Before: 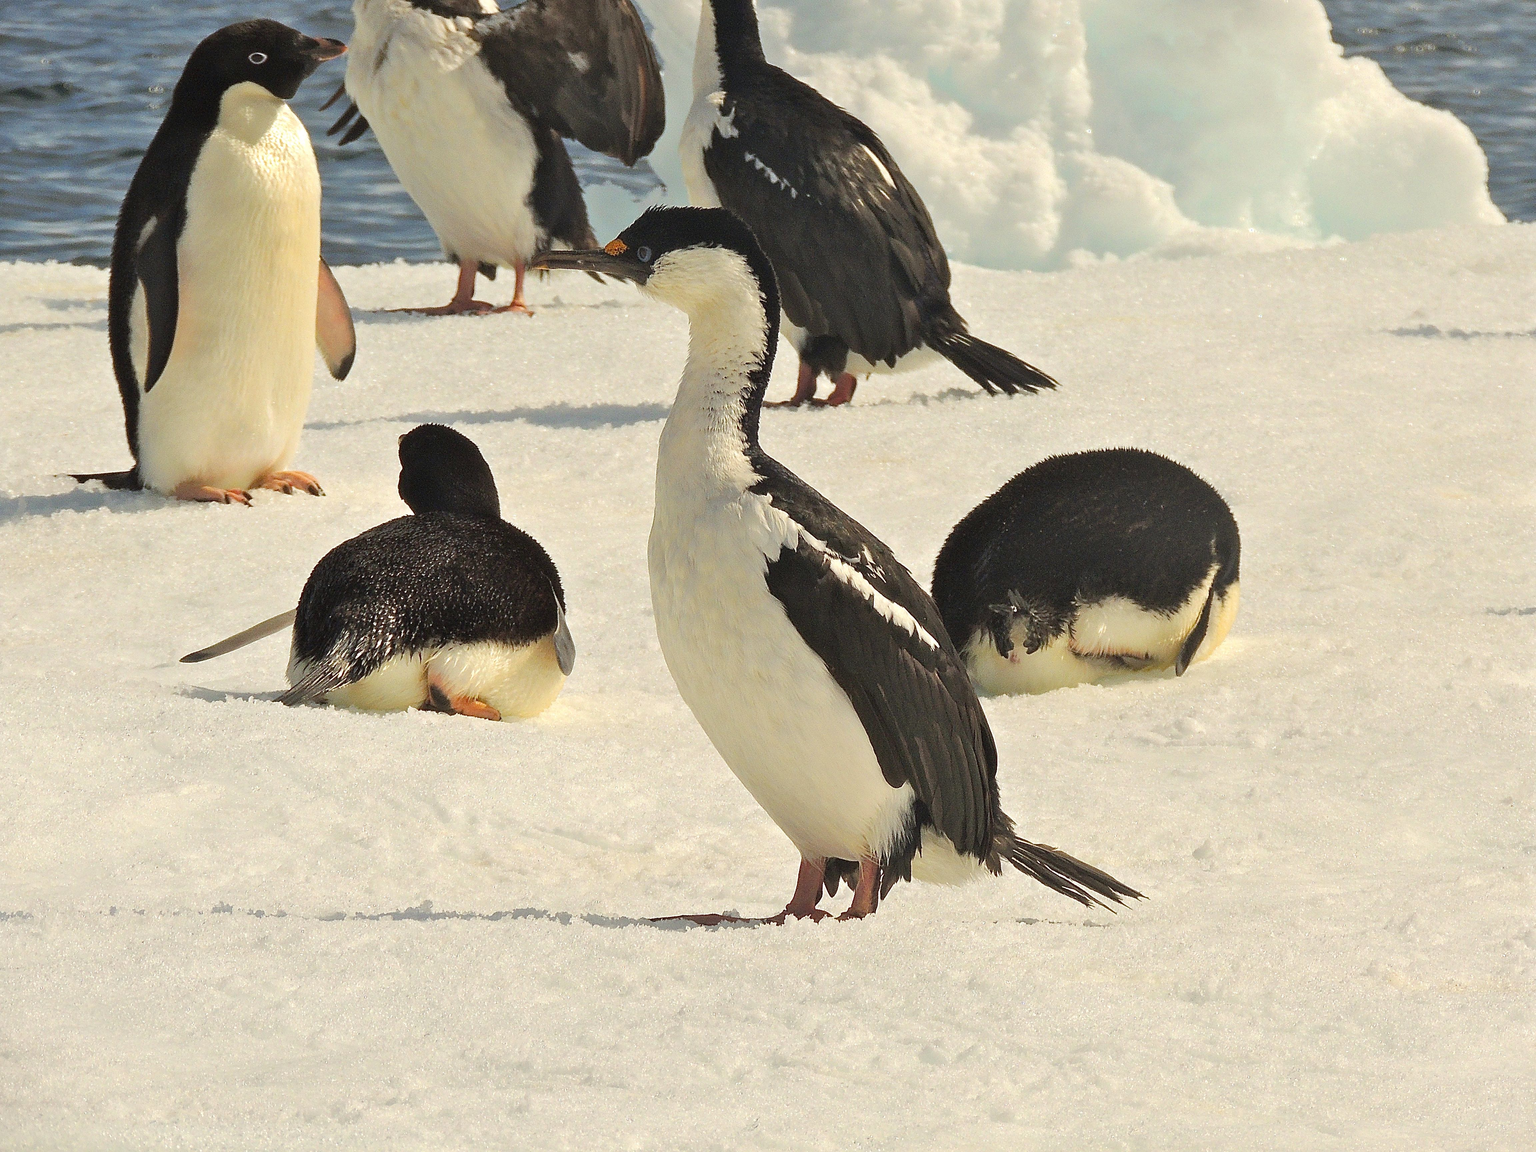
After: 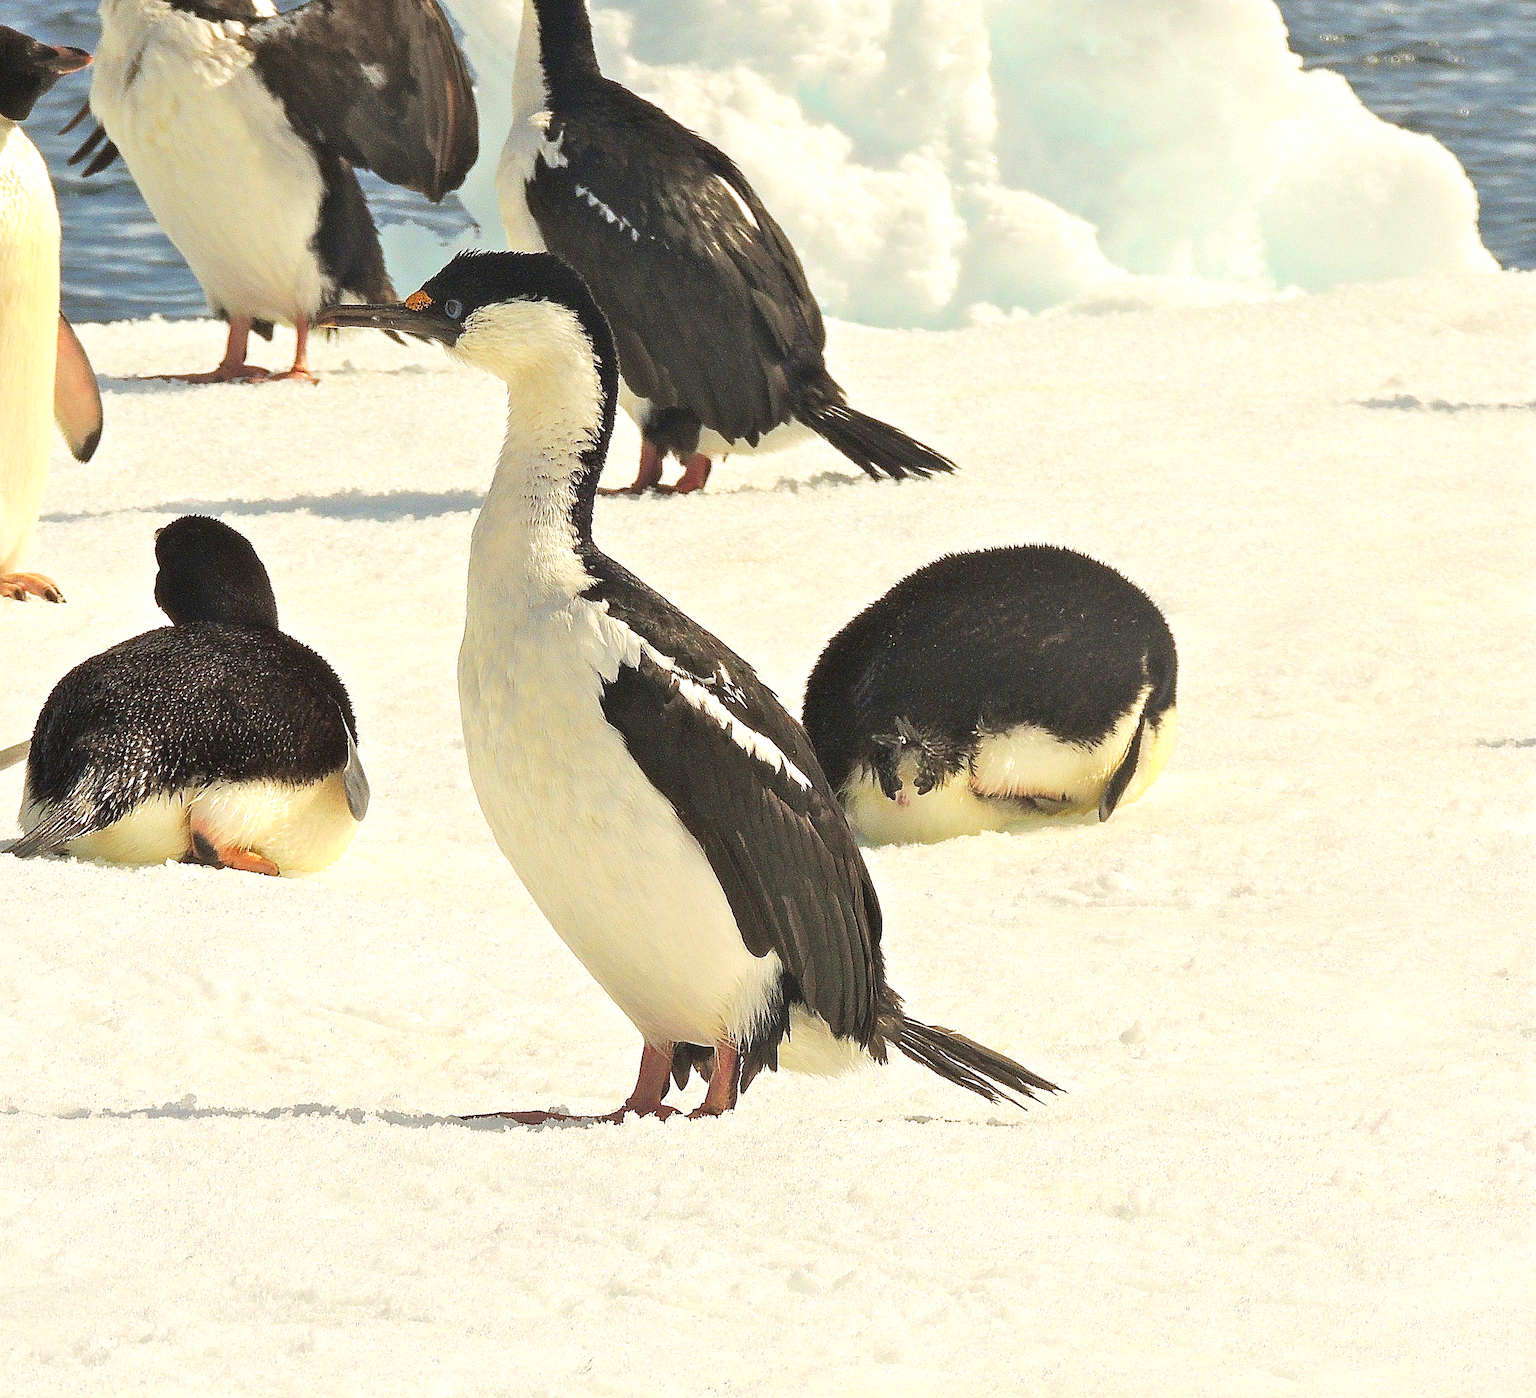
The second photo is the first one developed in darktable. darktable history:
sharpen: on, module defaults
exposure: black level correction 0.001, exposure 0.5 EV, compensate highlight preservation false
crop: left 17.668%, bottom 0.051%
velvia: strength 17.07%
